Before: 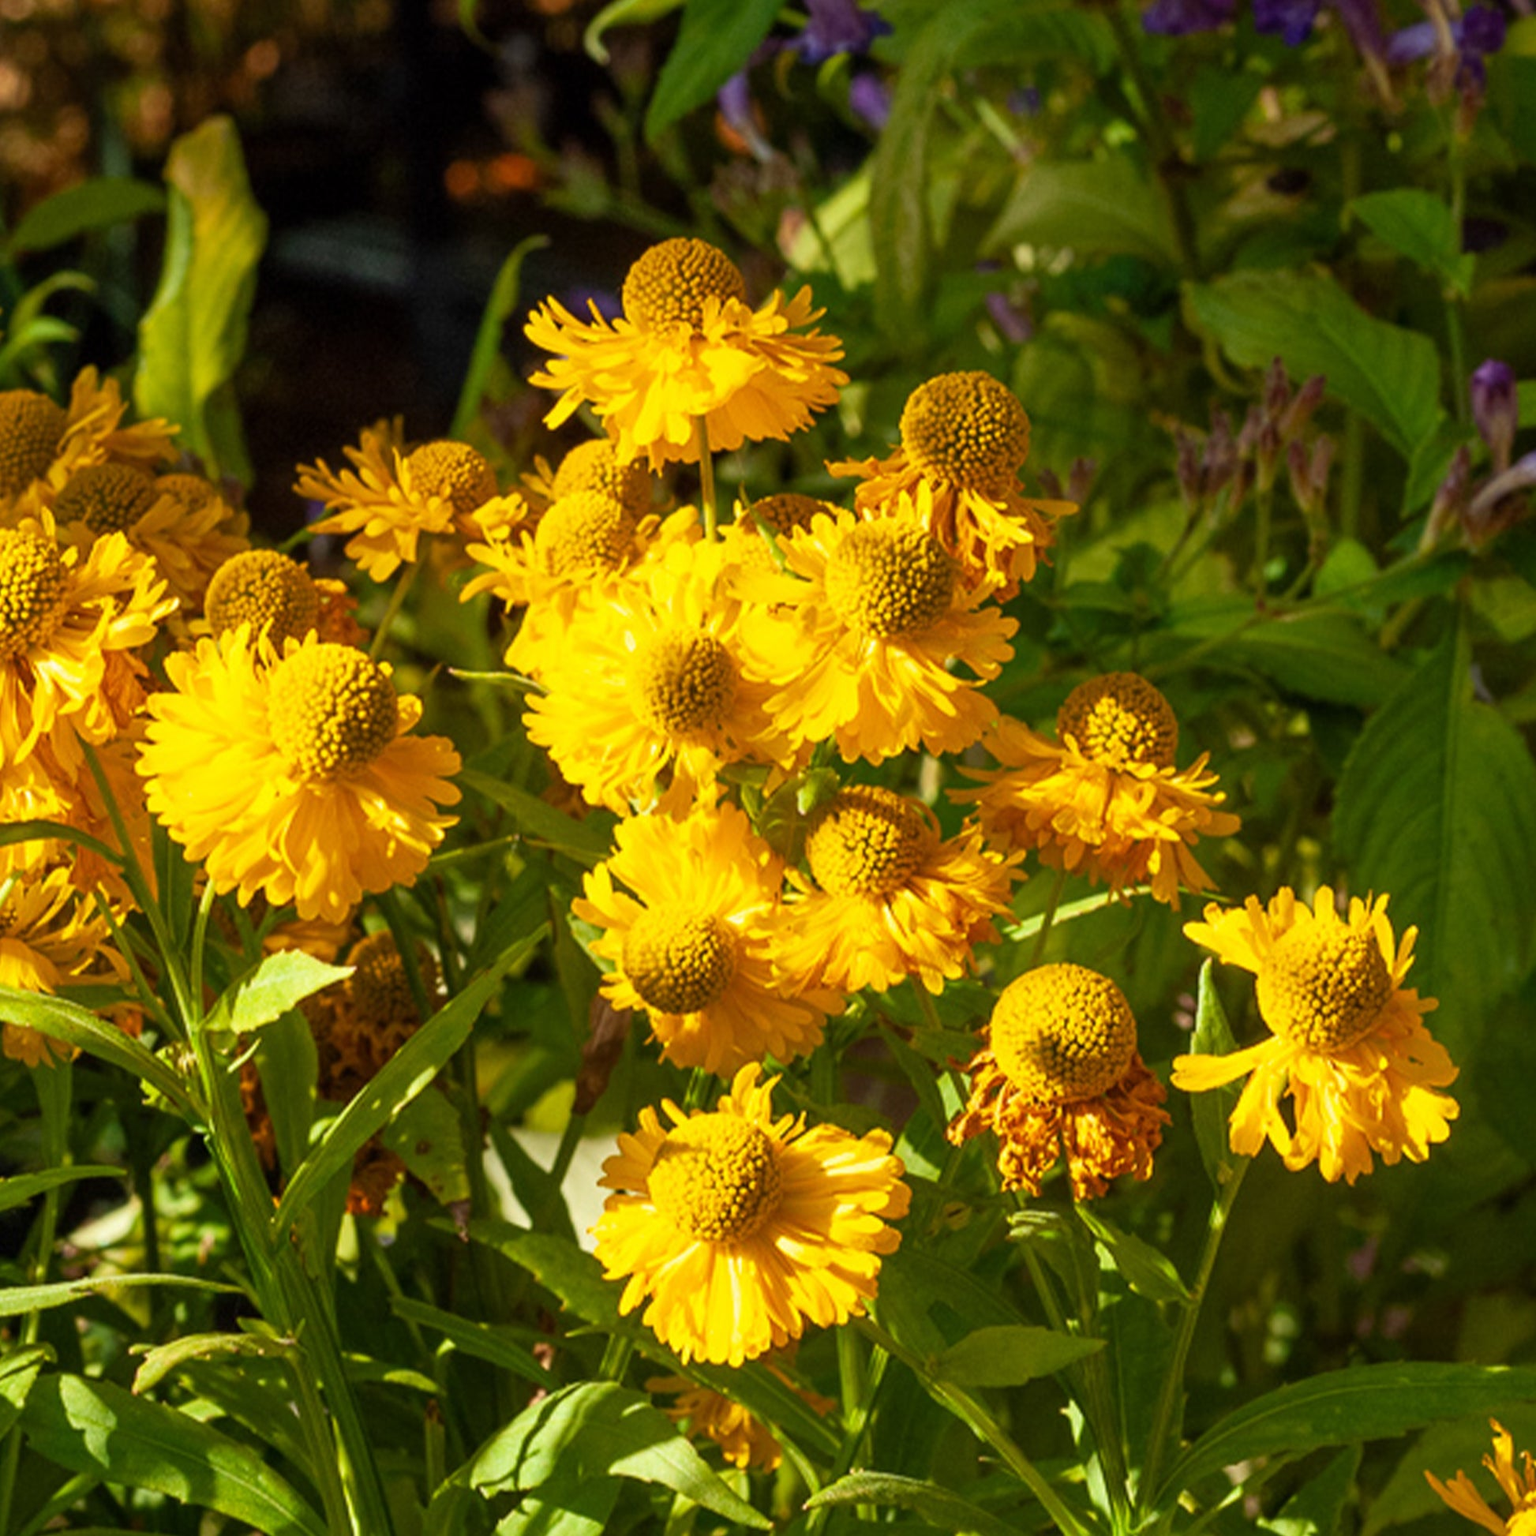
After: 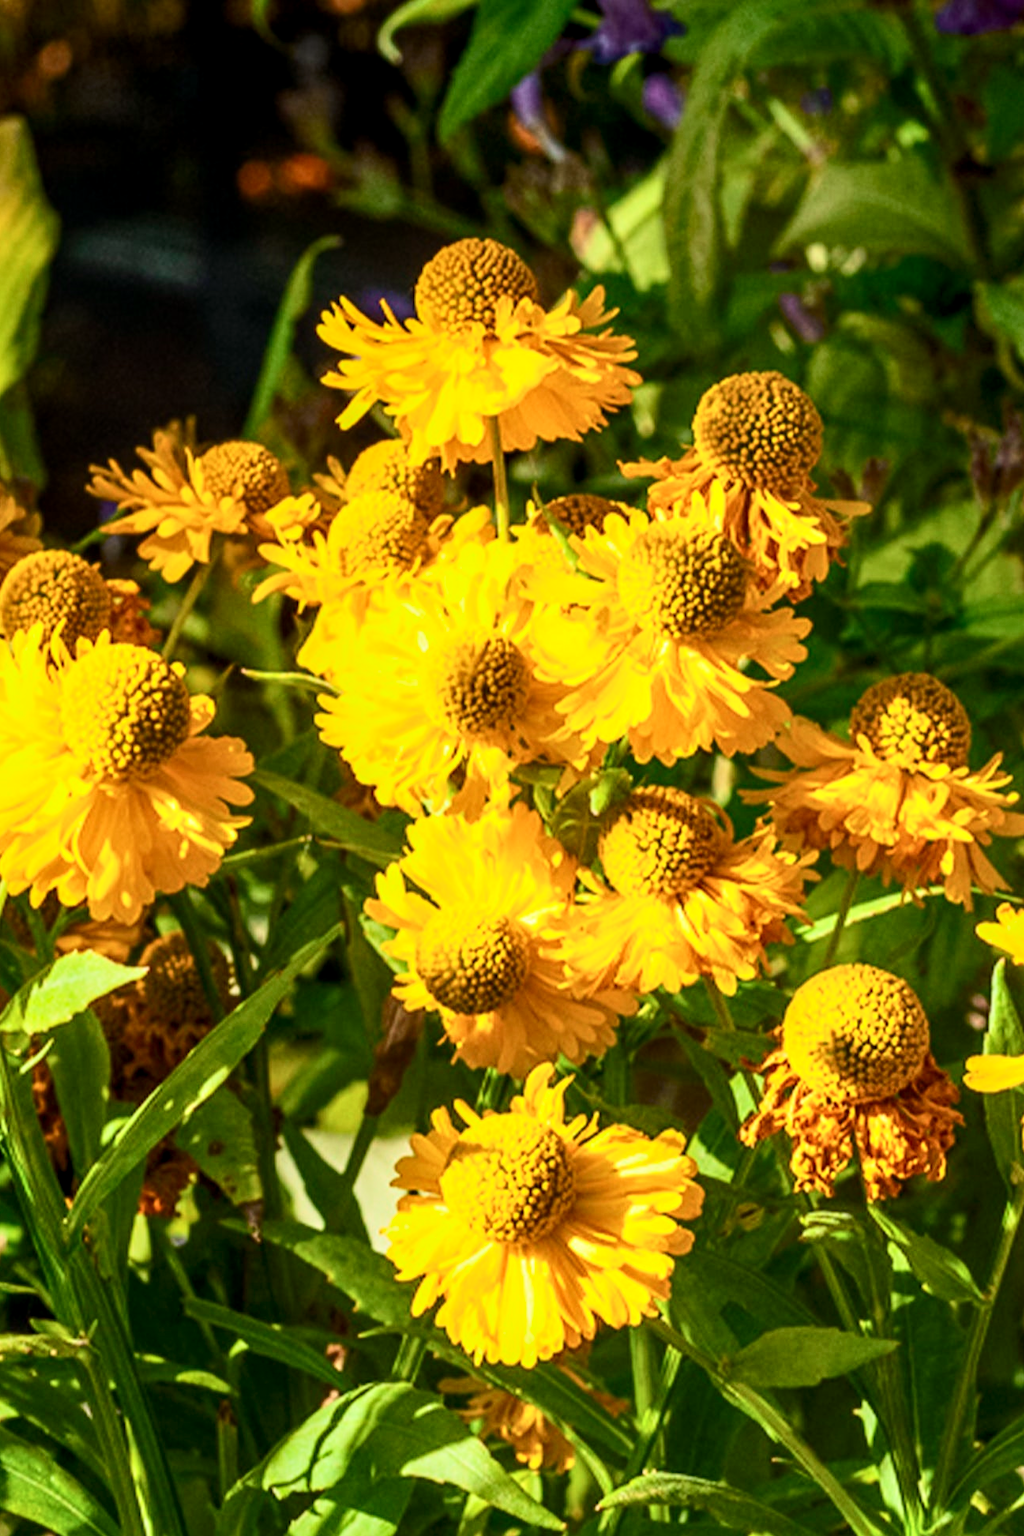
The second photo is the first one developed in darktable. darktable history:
local contrast: detail 130%
crop and rotate: left 13.537%, right 19.796%
tone curve: curves: ch0 [(0, 0) (0.114, 0.083) (0.303, 0.285) (0.447, 0.51) (0.602, 0.697) (0.772, 0.866) (0.999, 0.978)]; ch1 [(0, 0) (0.389, 0.352) (0.458, 0.433) (0.486, 0.474) (0.509, 0.505) (0.535, 0.528) (0.57, 0.579) (0.696, 0.706) (1, 1)]; ch2 [(0, 0) (0.369, 0.388) (0.449, 0.431) (0.501, 0.5) (0.528, 0.527) (0.589, 0.608) (0.697, 0.721) (1, 1)], color space Lab, independent channels, preserve colors none
